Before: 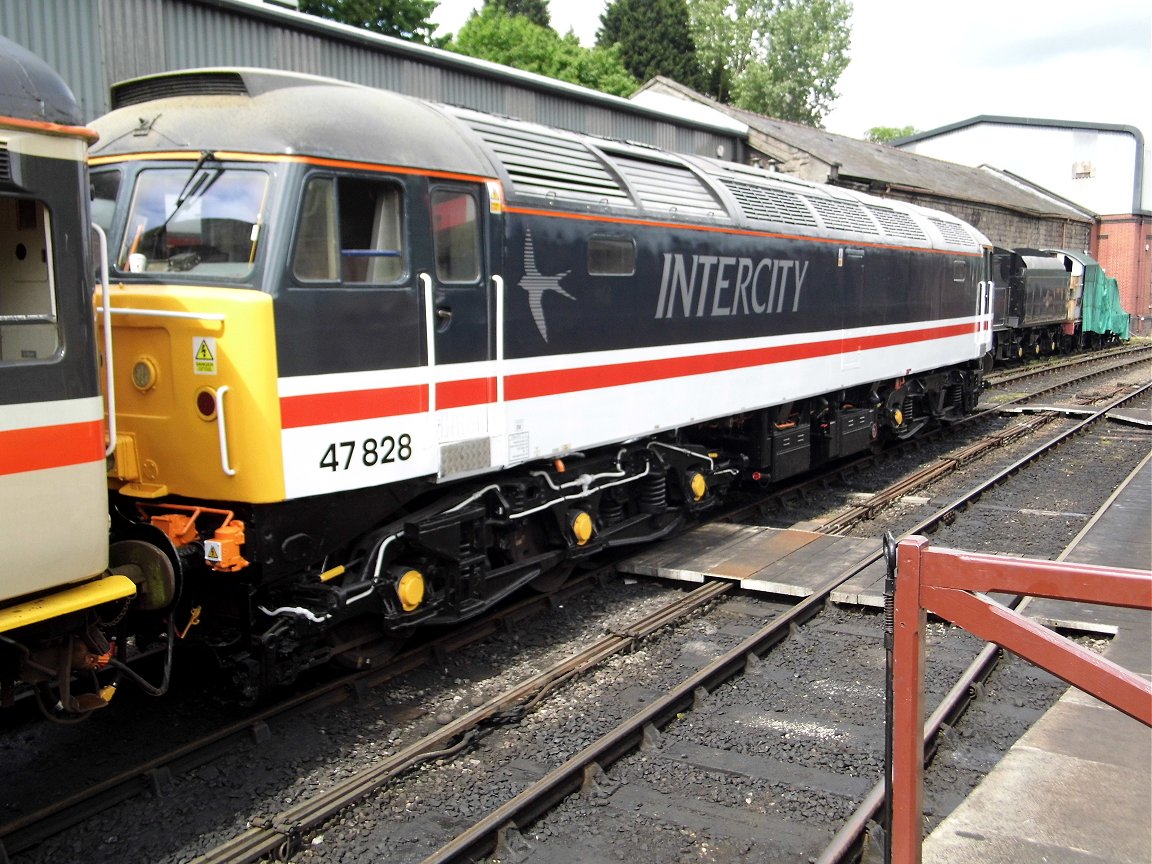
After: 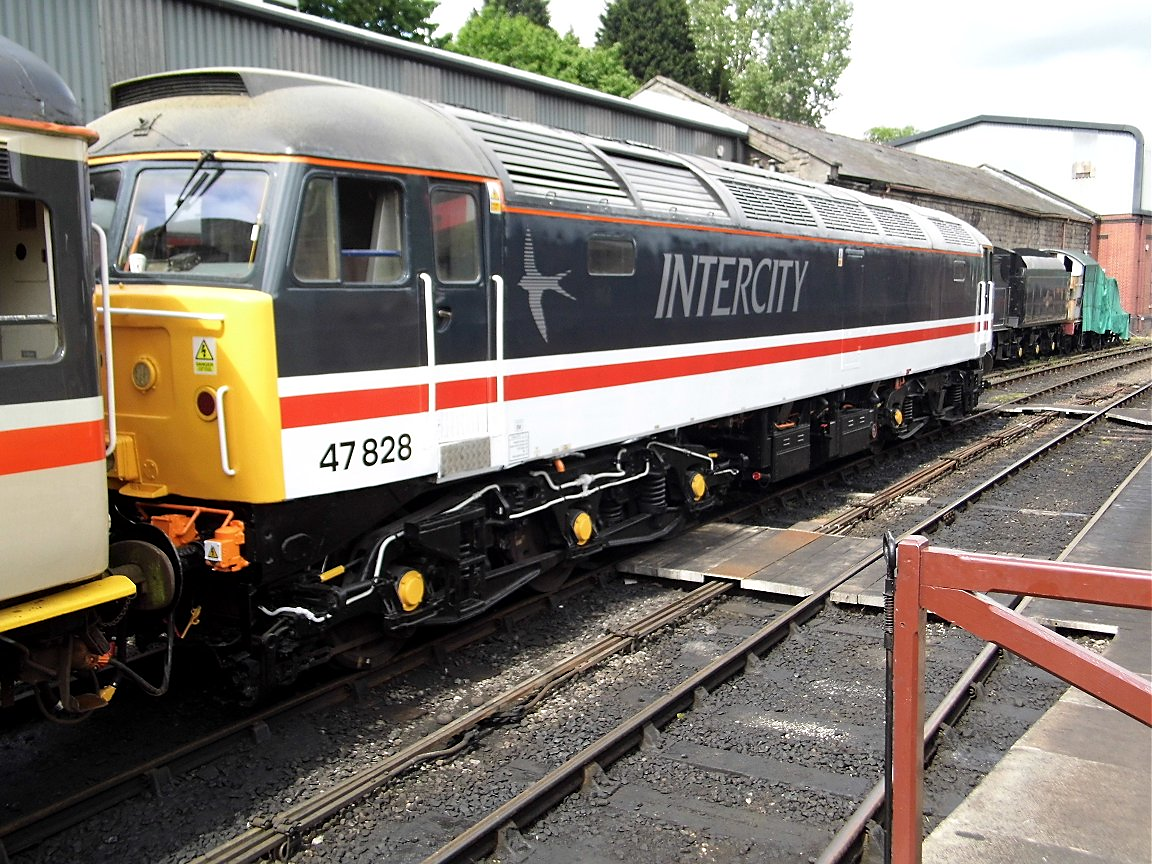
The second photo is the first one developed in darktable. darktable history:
sharpen: radius 1.607, amount 0.361, threshold 1.644
